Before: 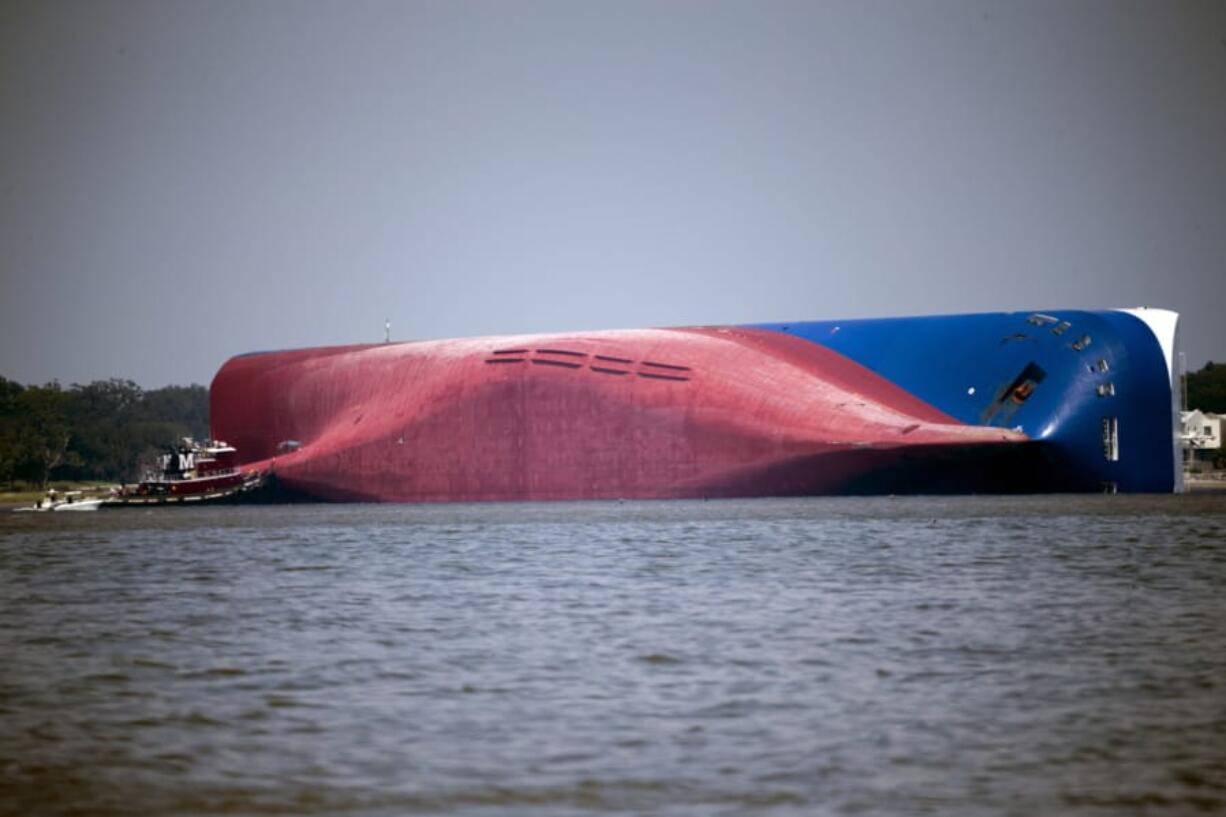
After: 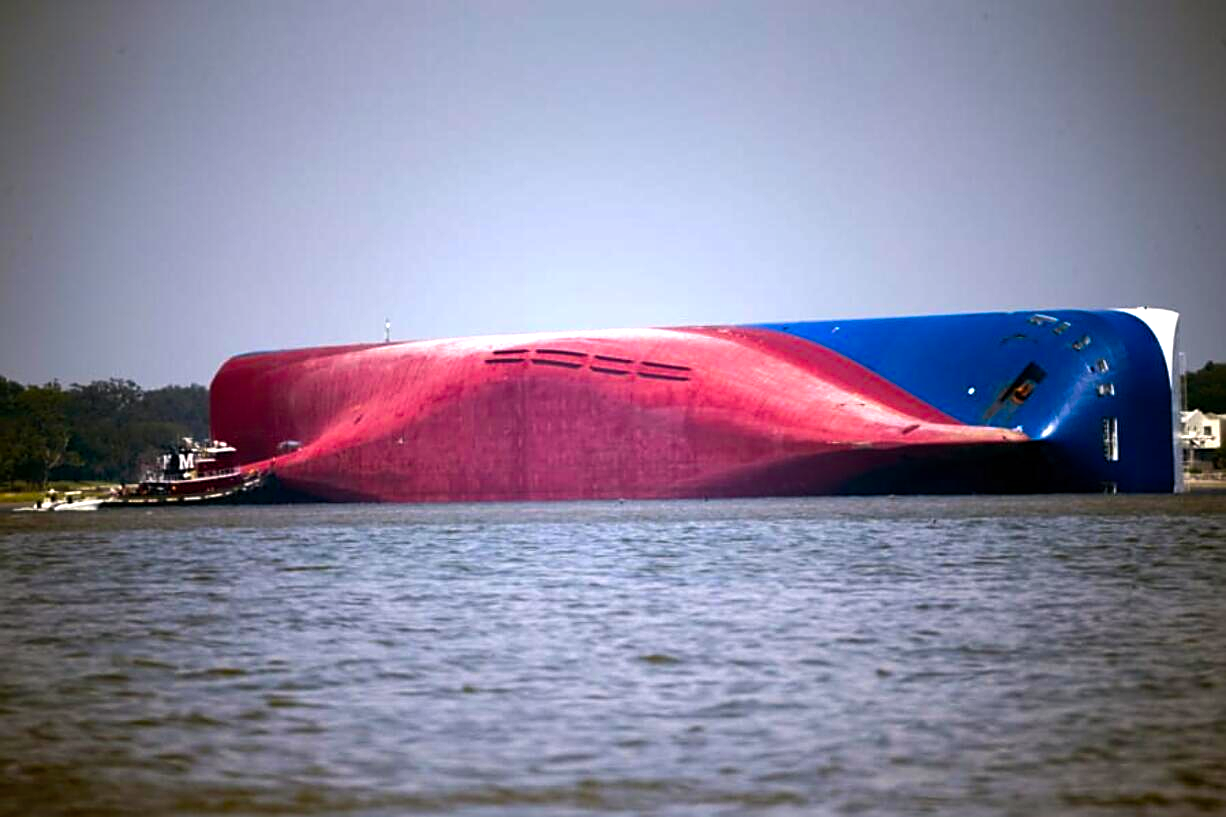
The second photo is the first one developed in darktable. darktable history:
shadows and highlights: shadows 29.71, highlights -30.48, low approximation 0.01, soften with gaussian
color balance rgb: highlights gain › chroma 1.033%, highlights gain › hue 53.38°, linear chroma grading › global chroma 15.531%, perceptual saturation grading › global saturation 30.685%, perceptual brilliance grading › global brilliance -4.174%, perceptual brilliance grading › highlights 25.124%, perceptual brilliance grading › mid-tones 6.812%, perceptual brilliance grading › shadows -4.567%, global vibrance 20%
sharpen: on, module defaults
